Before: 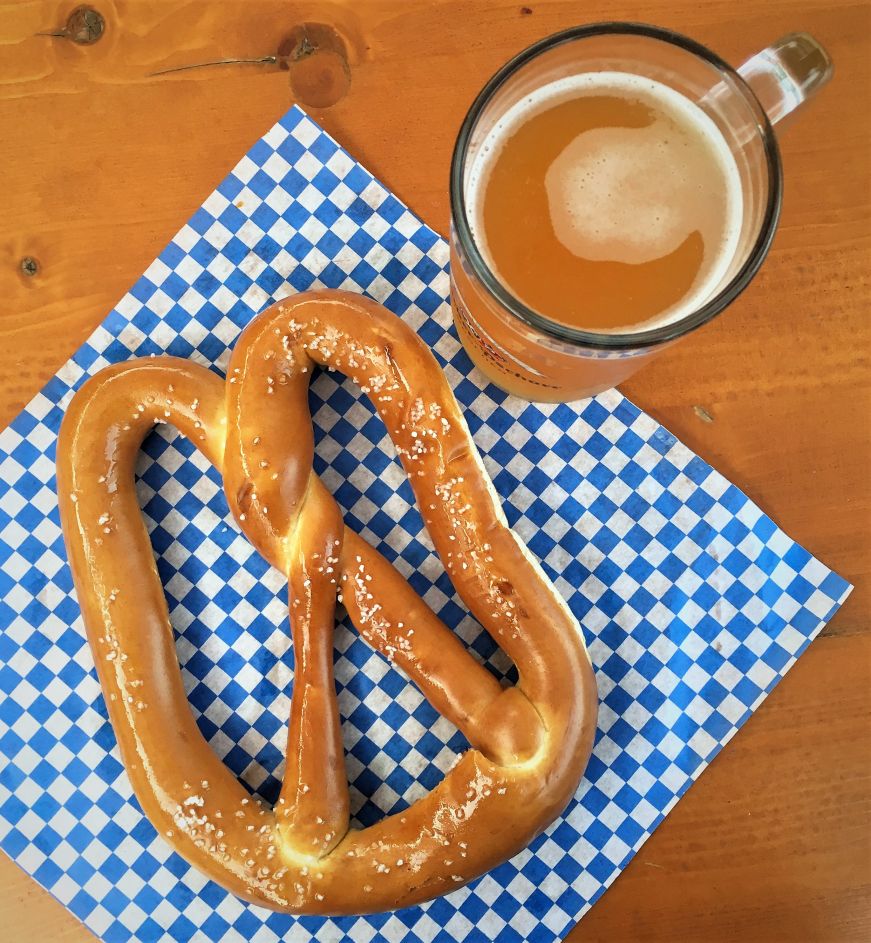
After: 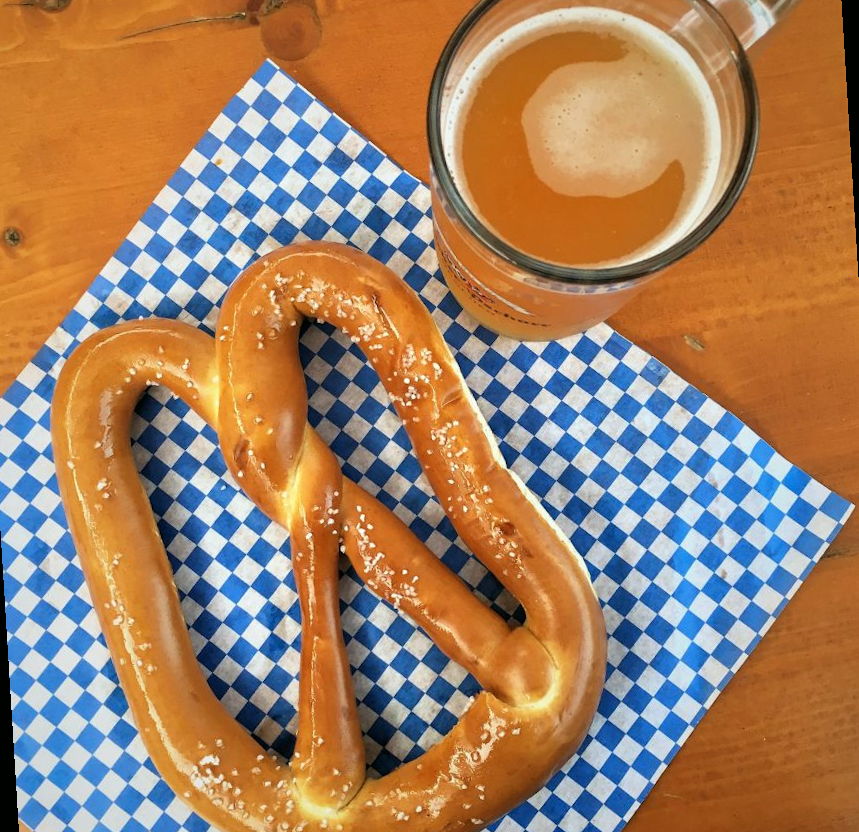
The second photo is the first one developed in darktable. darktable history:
rotate and perspective: rotation -3.52°, crop left 0.036, crop right 0.964, crop top 0.081, crop bottom 0.919
color balance: mode lift, gamma, gain (sRGB), lift [1, 0.99, 1.01, 0.992], gamma [1, 1.037, 0.974, 0.963]
